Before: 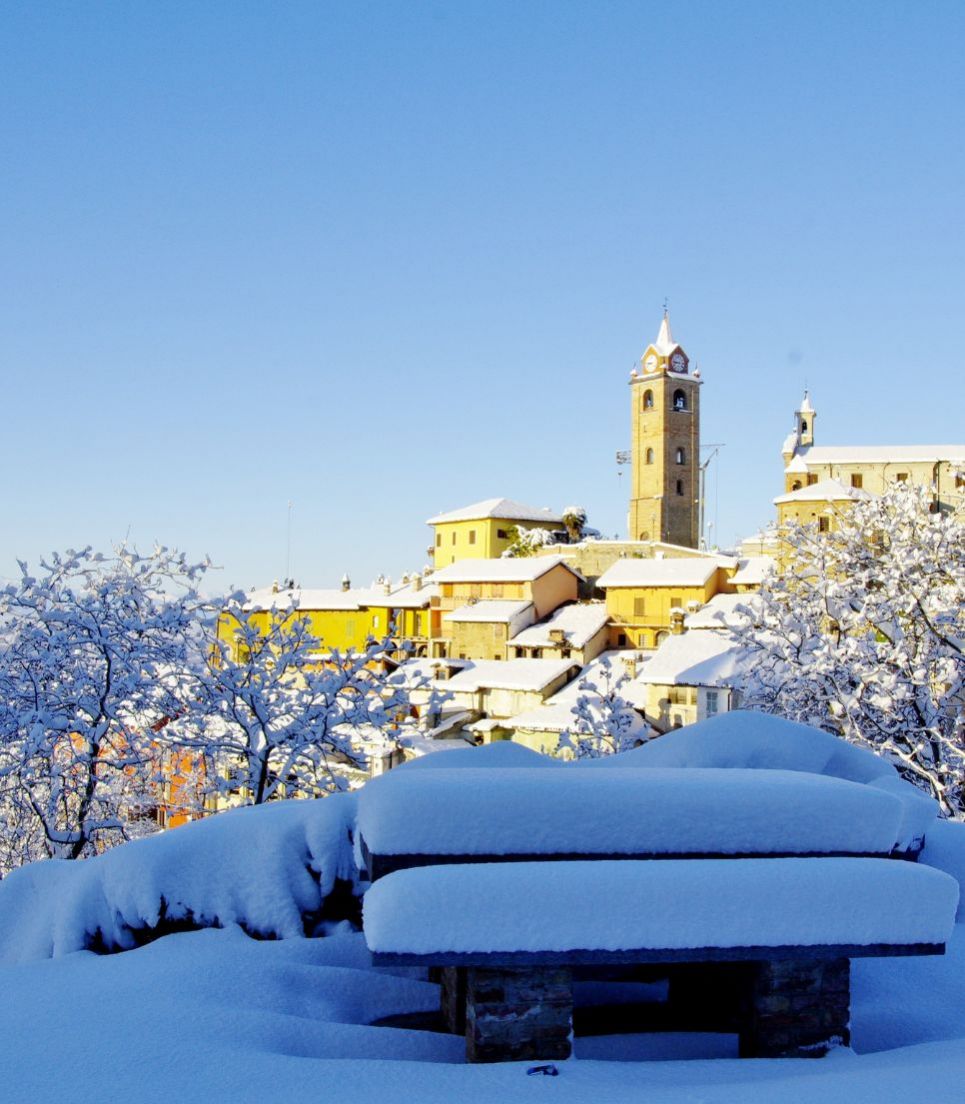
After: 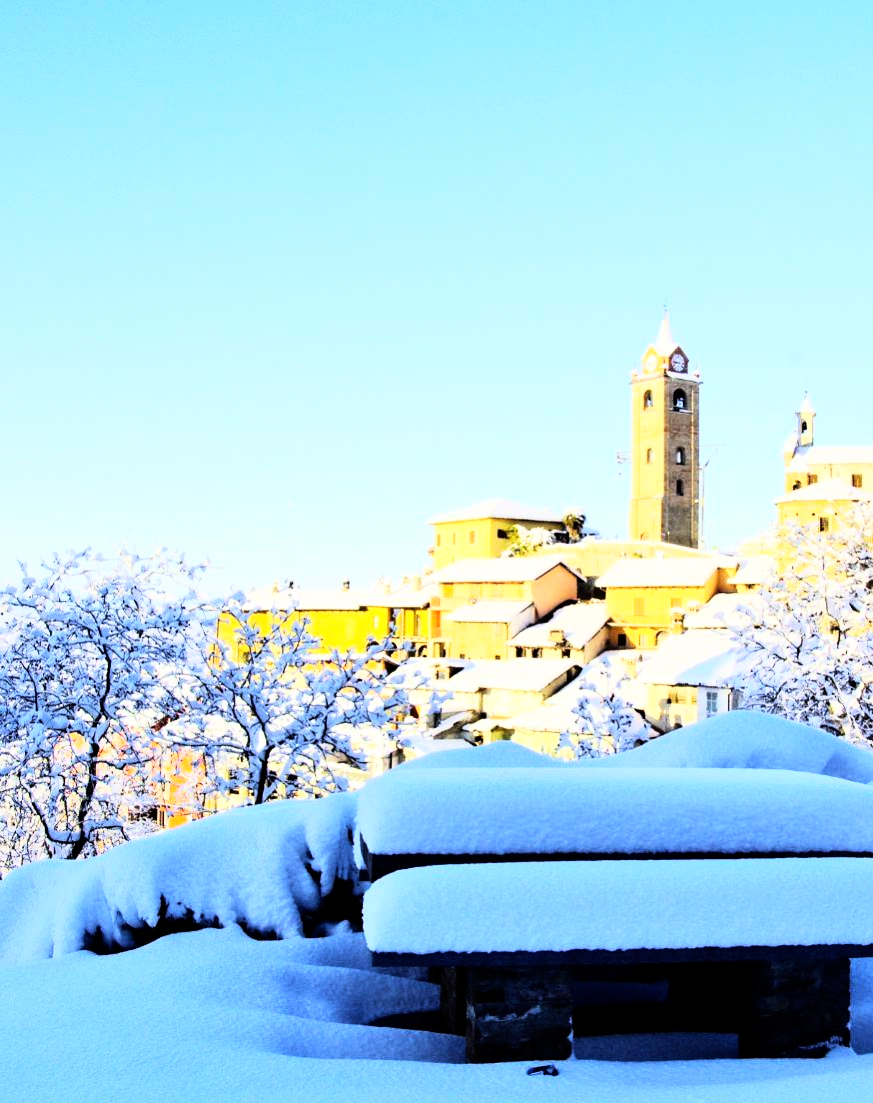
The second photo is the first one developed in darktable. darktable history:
rgb curve: curves: ch0 [(0, 0) (0.21, 0.15) (0.24, 0.21) (0.5, 0.75) (0.75, 0.96) (0.89, 0.99) (1, 1)]; ch1 [(0, 0.02) (0.21, 0.13) (0.25, 0.2) (0.5, 0.67) (0.75, 0.9) (0.89, 0.97) (1, 1)]; ch2 [(0, 0.02) (0.21, 0.13) (0.25, 0.2) (0.5, 0.67) (0.75, 0.9) (0.89, 0.97) (1, 1)], compensate middle gray true
crop: right 9.509%, bottom 0.031%
